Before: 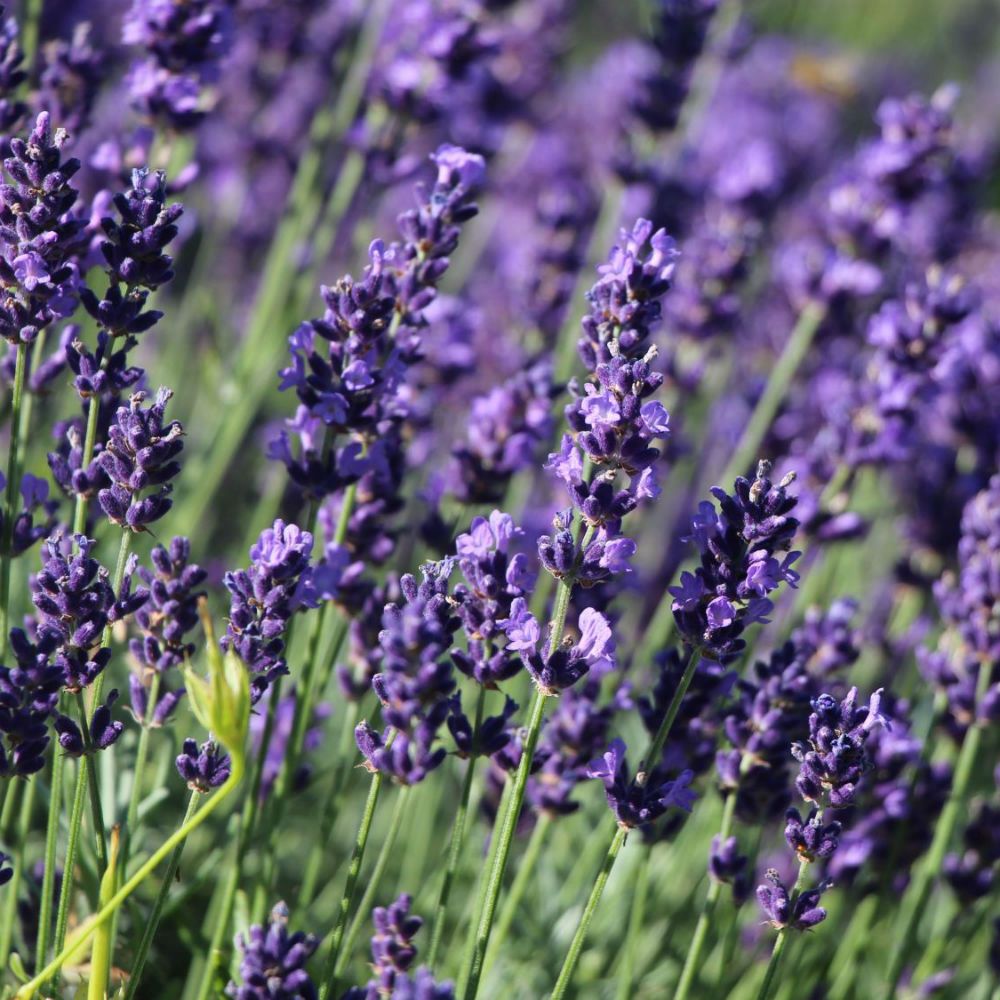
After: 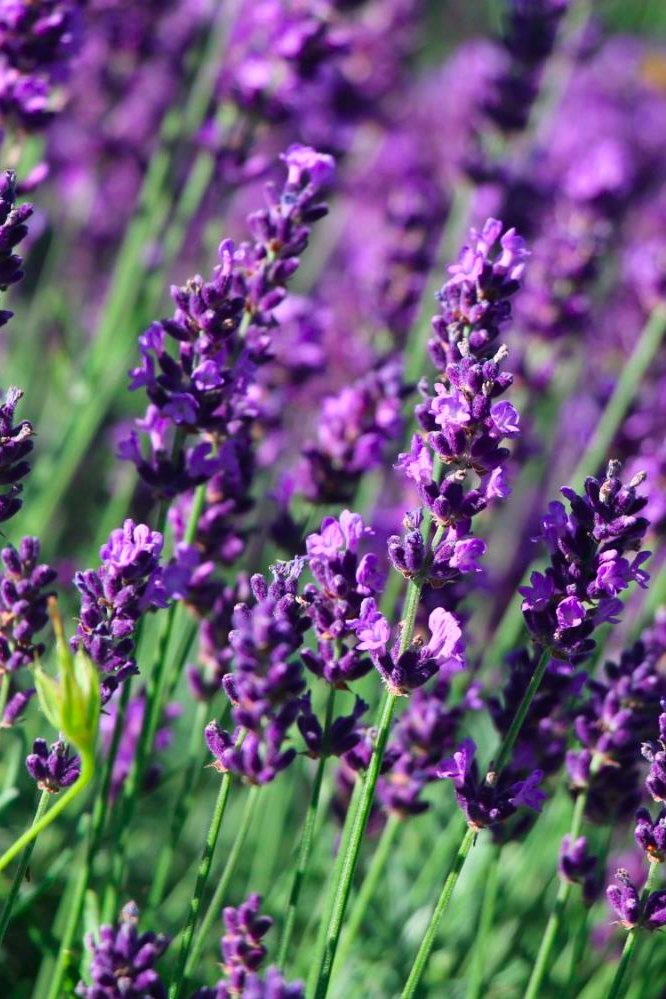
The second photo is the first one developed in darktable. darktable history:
color contrast: green-magenta contrast 1.73, blue-yellow contrast 1.15
contrast brightness saturation: contrast 0.08, saturation 0.02
crop and rotate: left 15.055%, right 18.278%
